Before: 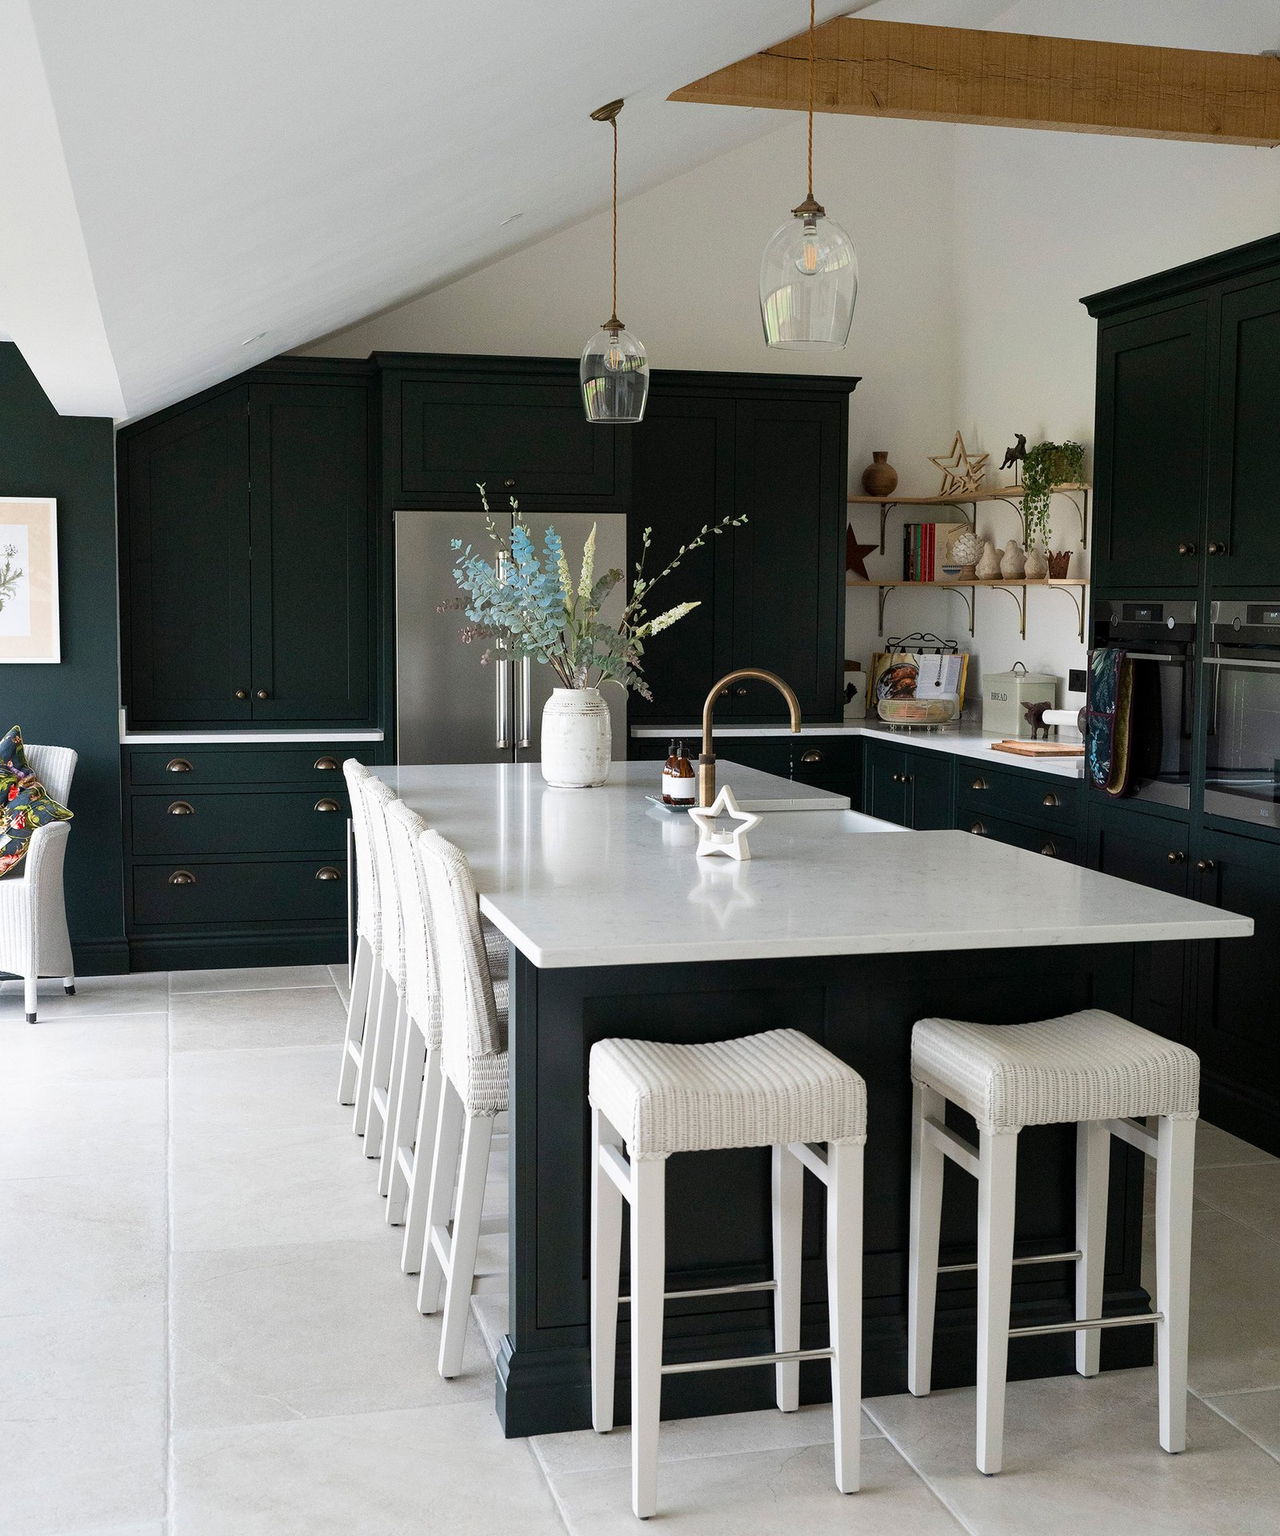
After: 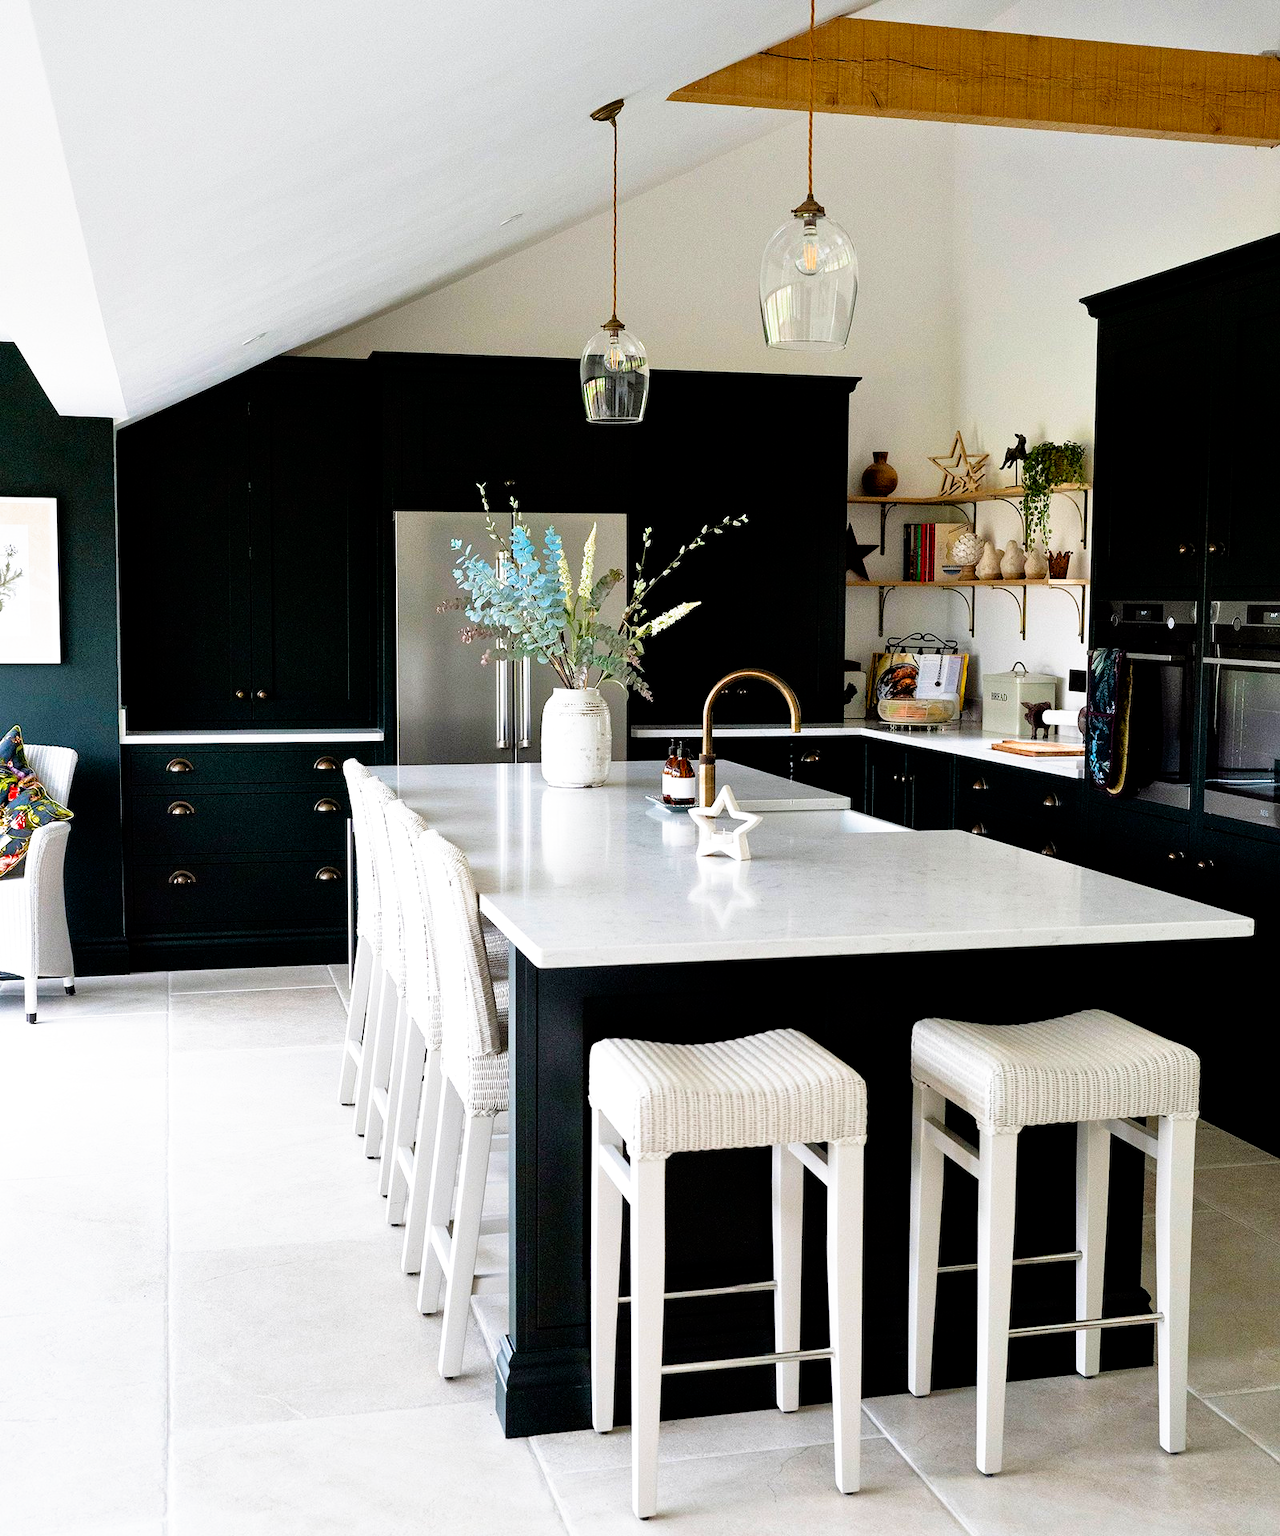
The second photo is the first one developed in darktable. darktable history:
color balance: lift [1, 1.001, 0.999, 1.001], gamma [1, 1.004, 1.007, 0.993], gain [1, 0.991, 0.987, 1.013], contrast 7.5%, contrast fulcrum 10%, output saturation 115%
filmic rgb: black relative exposure -8.7 EV, white relative exposure 2.7 EV, threshold 3 EV, target black luminance 0%, hardness 6.25, latitude 75%, contrast 1.325, highlights saturation mix -5%, preserve chrominance no, color science v5 (2021), iterations of high-quality reconstruction 0, enable highlight reconstruction true
tone equalizer: -8 EV 0.001 EV, -7 EV -0.004 EV, -6 EV 0.009 EV, -5 EV 0.032 EV, -4 EV 0.276 EV, -3 EV 0.644 EV, -2 EV 0.584 EV, -1 EV 0.187 EV, +0 EV 0.024 EV
